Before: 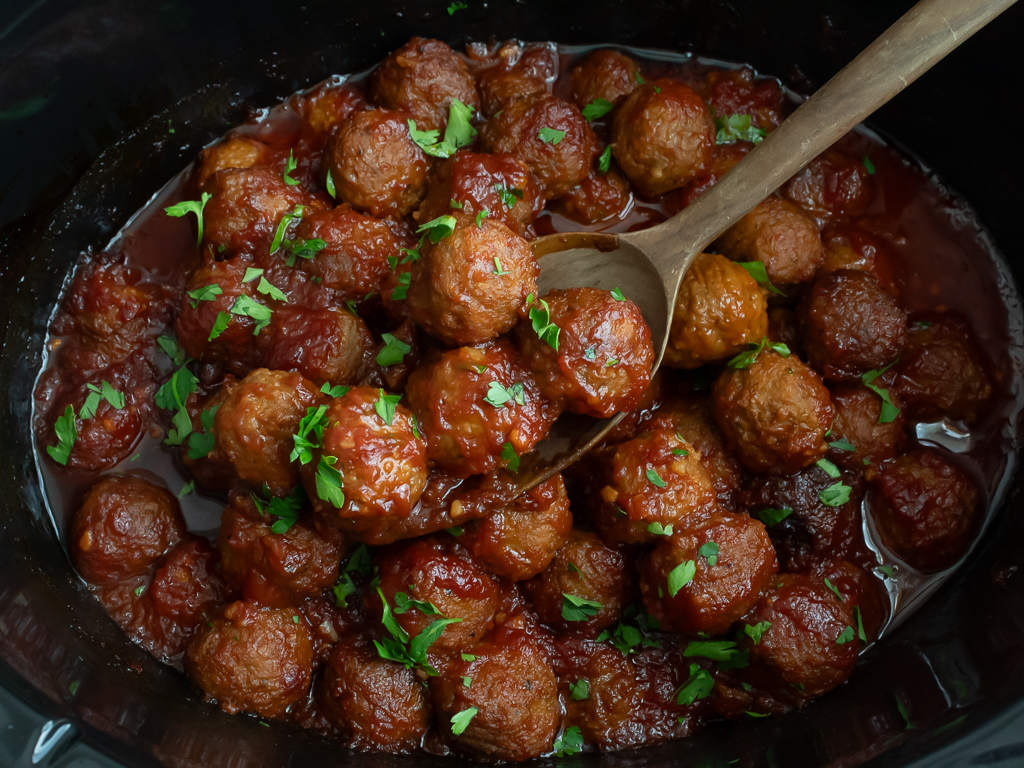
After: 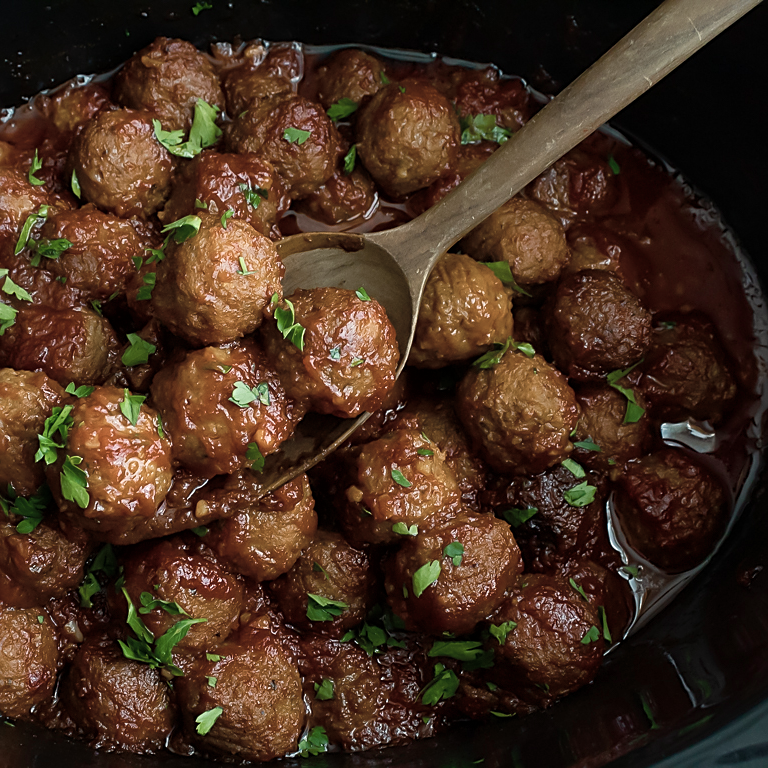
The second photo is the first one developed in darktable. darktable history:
sharpen: on, module defaults
color zones: curves: ch0 [(0, 0.559) (0.153, 0.551) (0.229, 0.5) (0.429, 0.5) (0.571, 0.5) (0.714, 0.5) (0.857, 0.5) (1, 0.559)]; ch1 [(0, 0.417) (0.112, 0.336) (0.213, 0.26) (0.429, 0.34) (0.571, 0.35) (0.683, 0.331) (0.857, 0.344) (1, 0.417)]
crop and rotate: left 24.946%
color balance rgb: shadows lift › luminance 0.938%, shadows lift › chroma 0.488%, shadows lift › hue 23.03°, power › hue 328.77°, highlights gain › chroma 2.858%, highlights gain › hue 61.95°, perceptual saturation grading › global saturation 20%, perceptual saturation grading › highlights -24.866%, perceptual saturation grading › shadows 25.698%, global vibrance 40.711%
